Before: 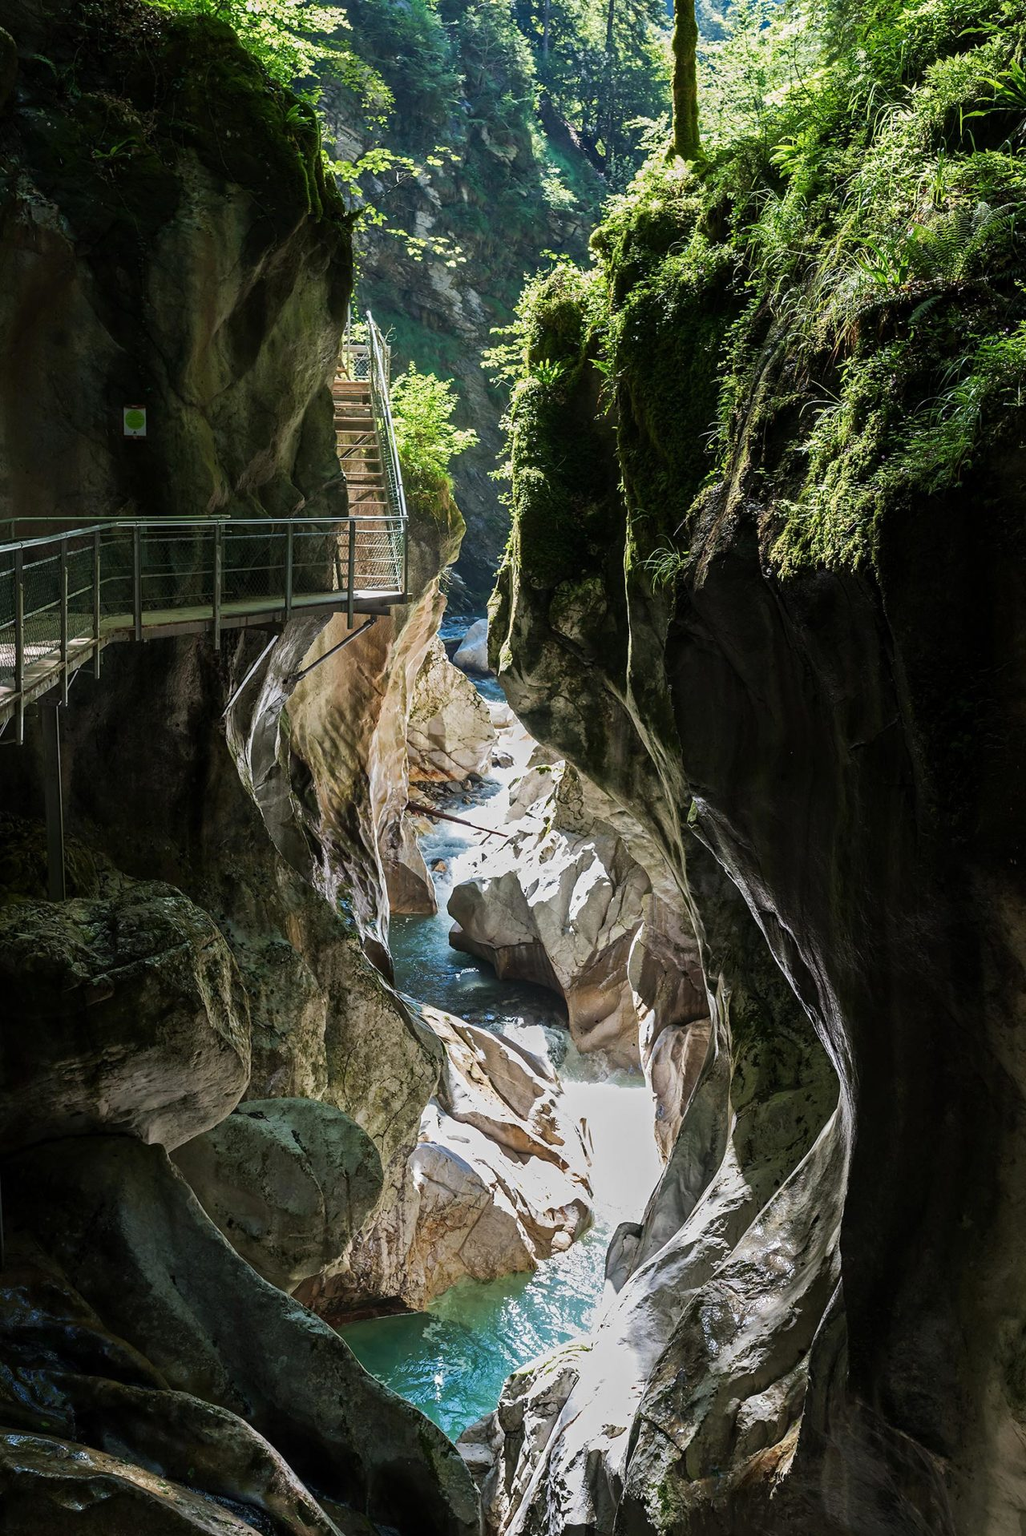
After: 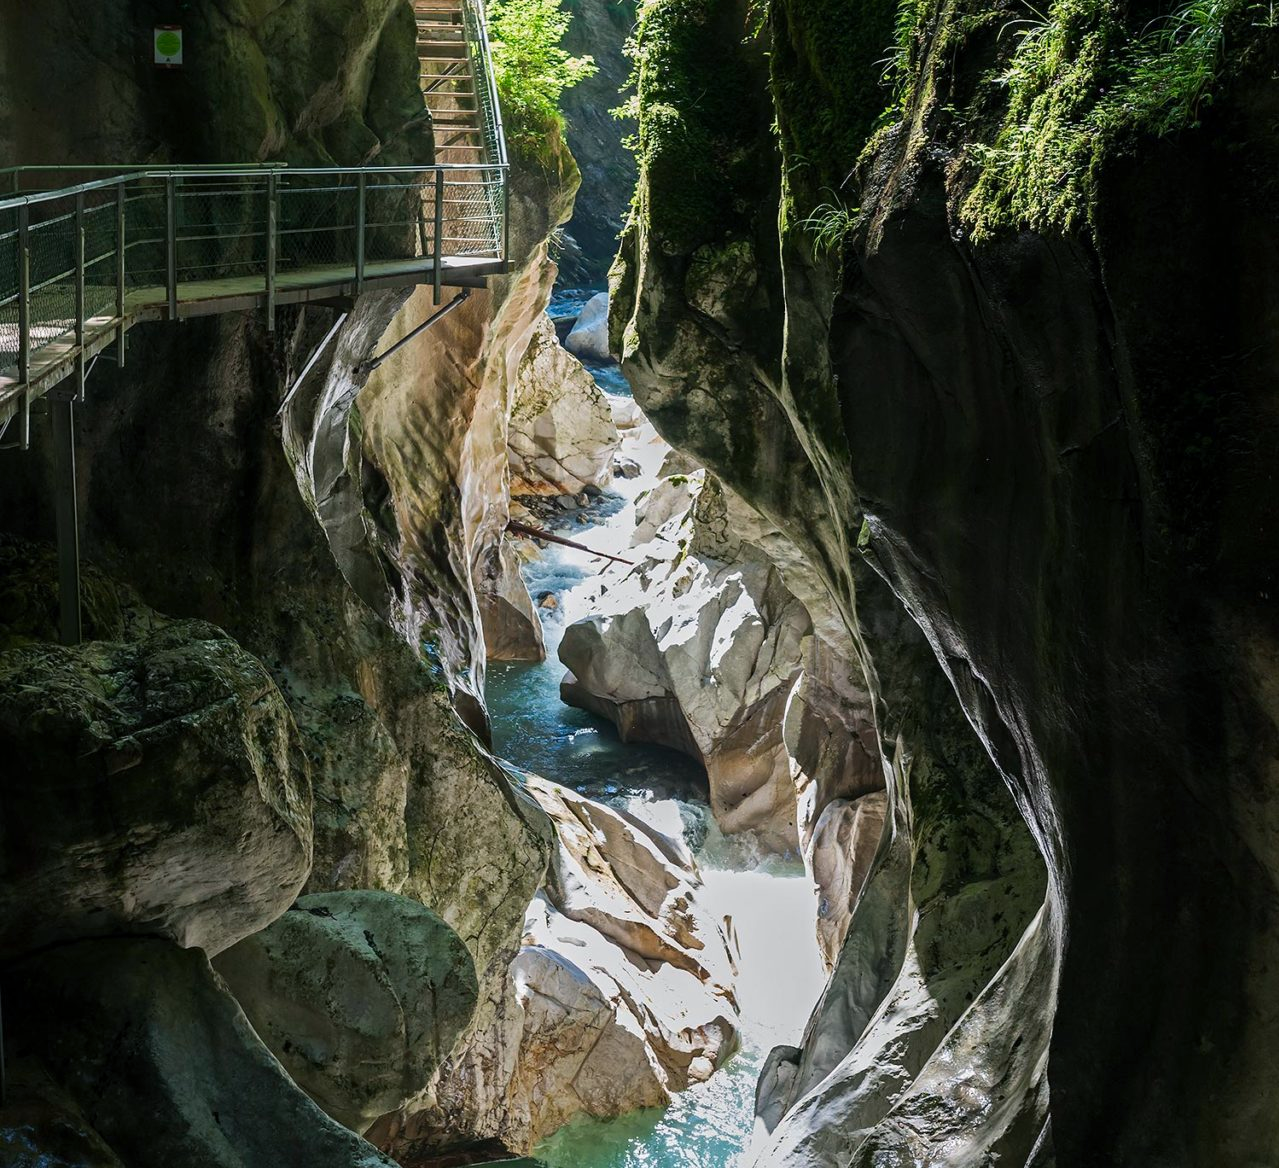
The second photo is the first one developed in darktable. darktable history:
color balance rgb: power › chroma 0.505%, power › hue 214.9°, linear chroma grading › global chroma 6.492%, perceptual saturation grading › global saturation 0.487%
crop and rotate: top 25.117%, bottom 13.937%
